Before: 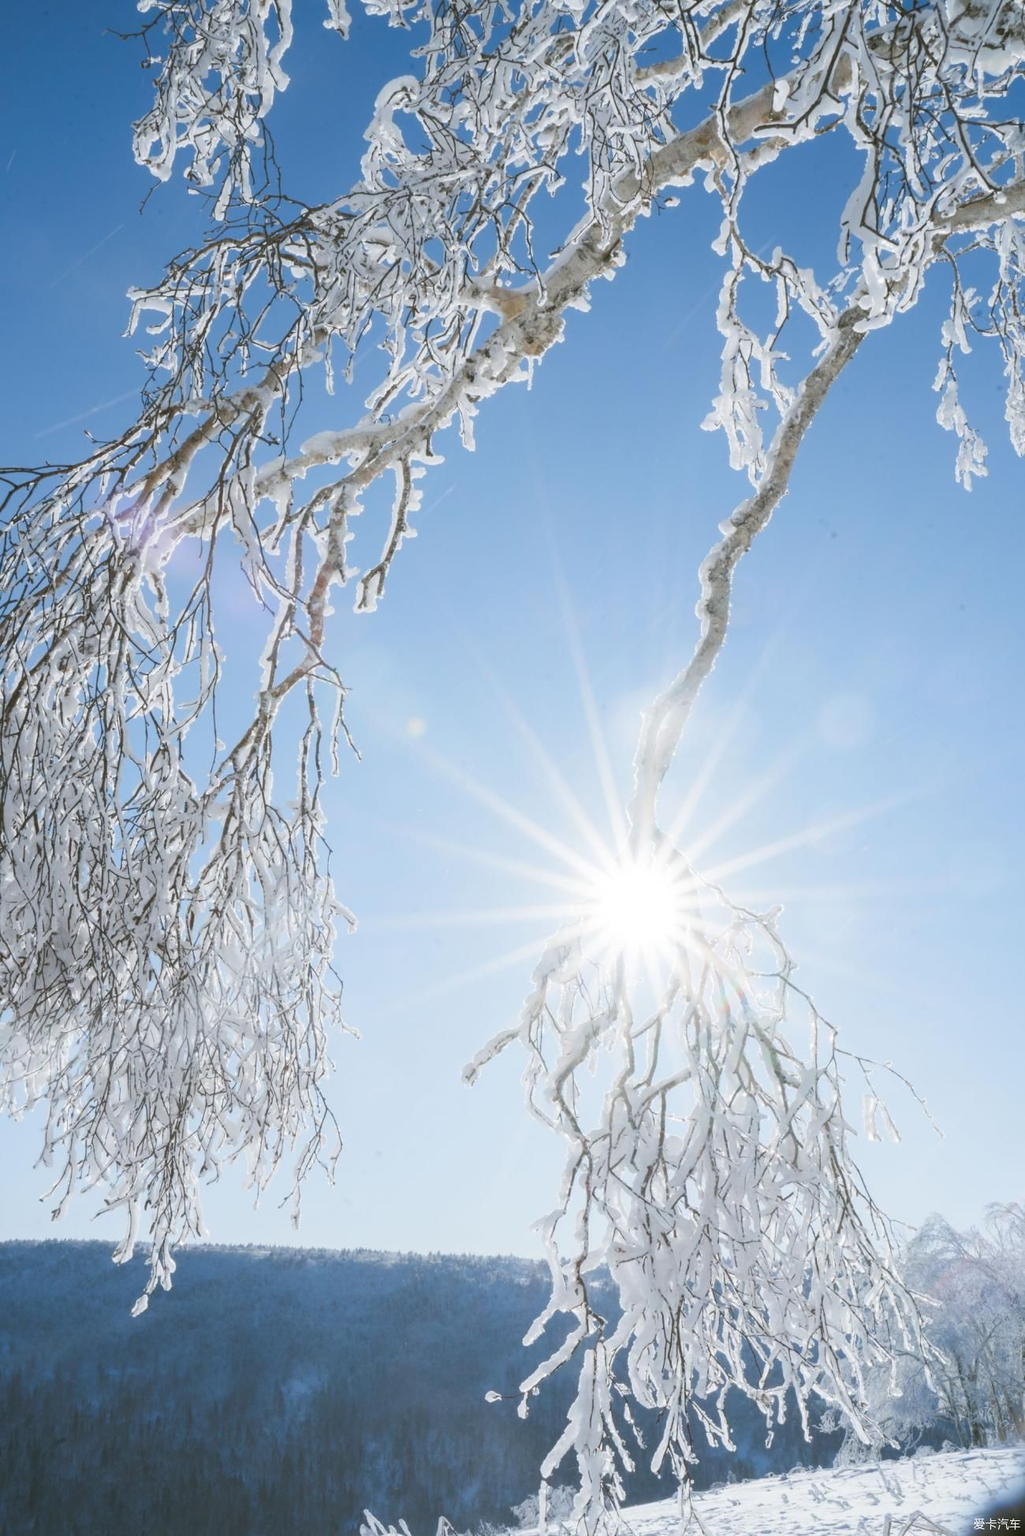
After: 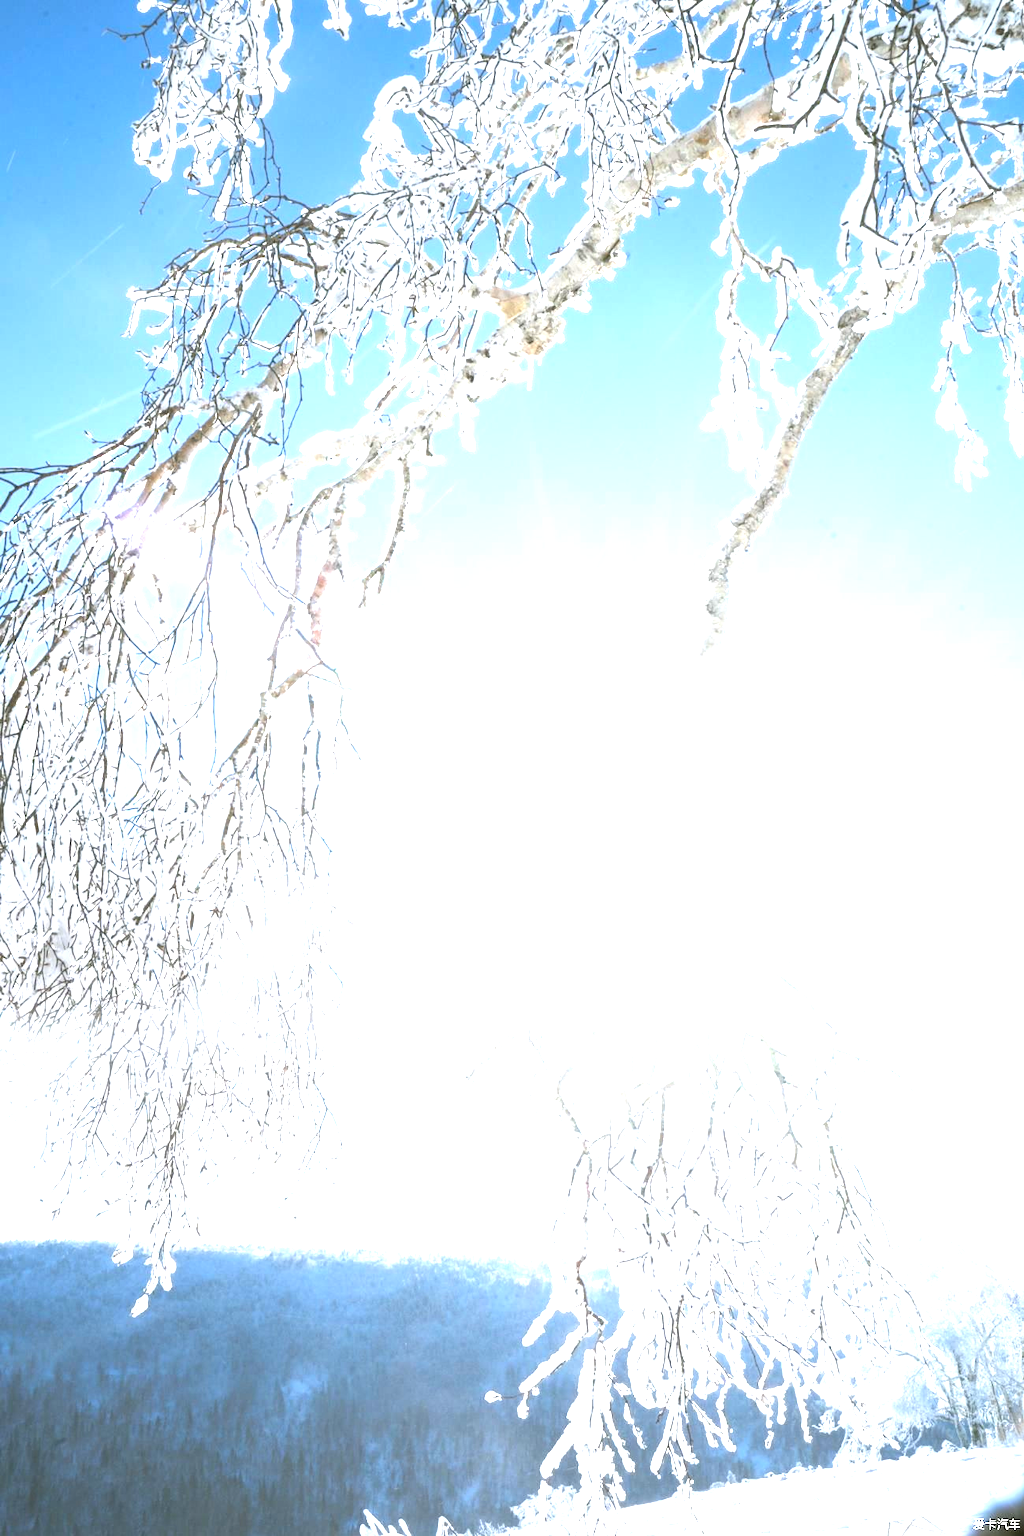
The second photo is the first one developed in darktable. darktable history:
tone equalizer: -8 EV -0.788 EV, -7 EV -0.733 EV, -6 EV -0.636 EV, -5 EV -0.423 EV, -3 EV 0.381 EV, -2 EV 0.6 EV, -1 EV 0.679 EV, +0 EV 0.768 EV
exposure: black level correction 0, exposure 0.894 EV, compensate highlight preservation false
levels: black 0.035%, white 99.89%
